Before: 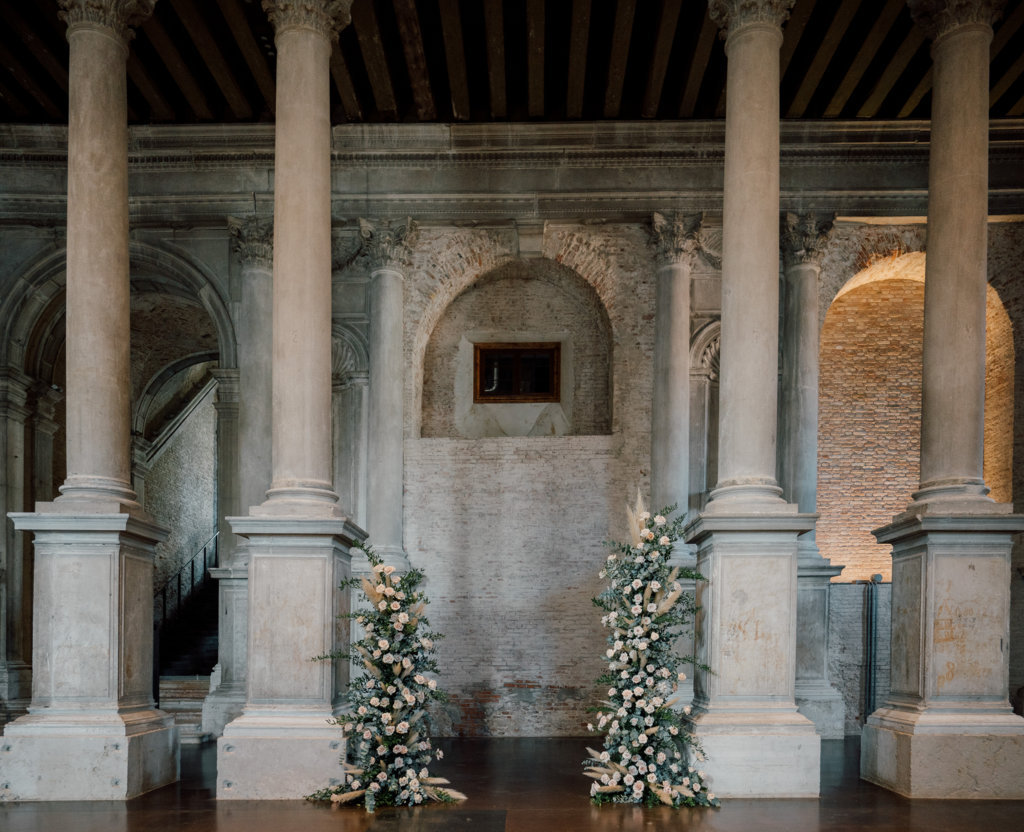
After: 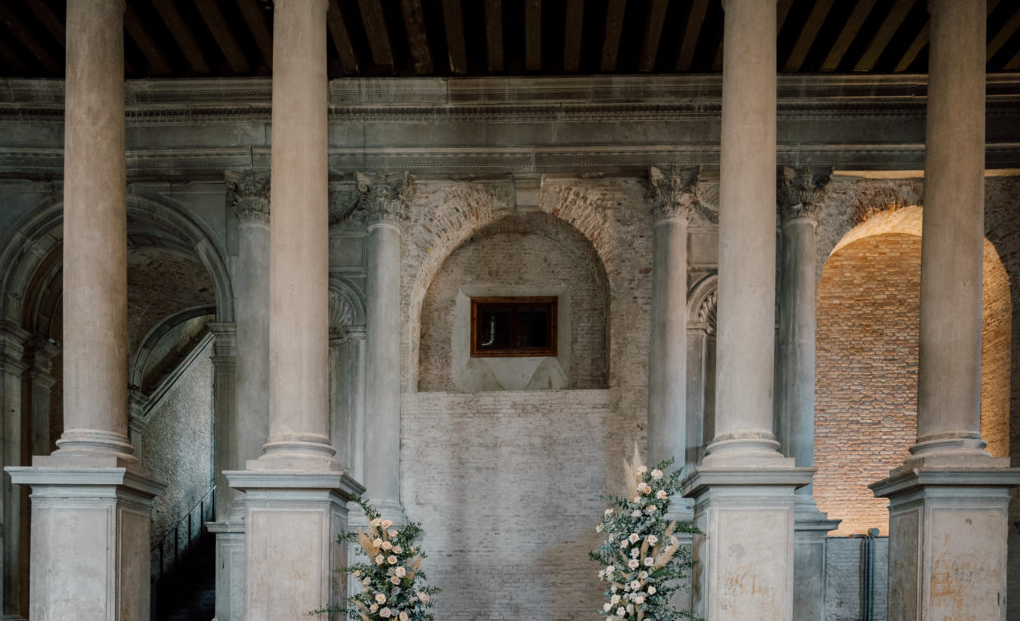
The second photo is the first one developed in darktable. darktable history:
crop: left 0.309%, top 5.548%, bottom 19.757%
